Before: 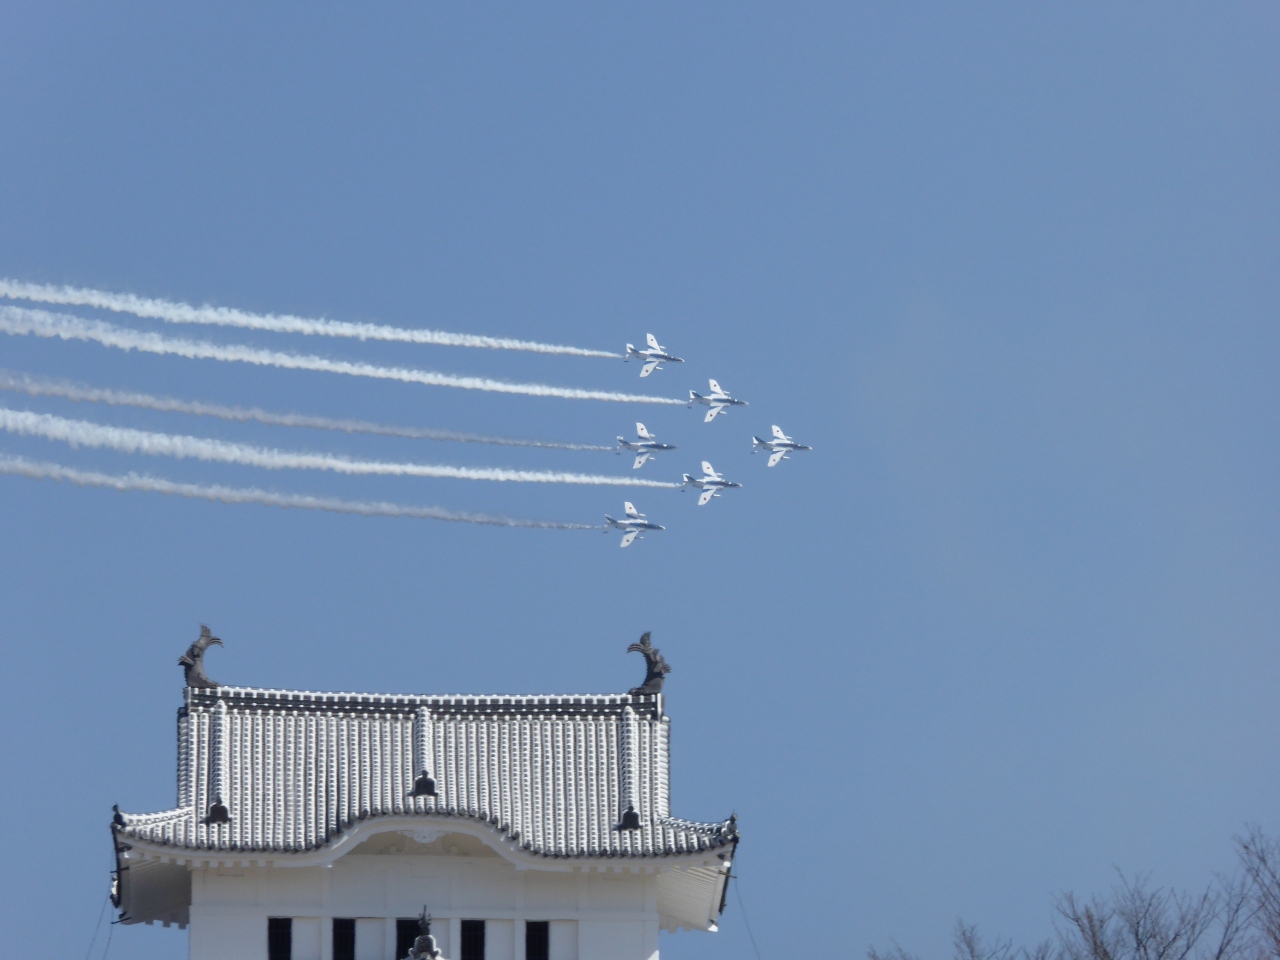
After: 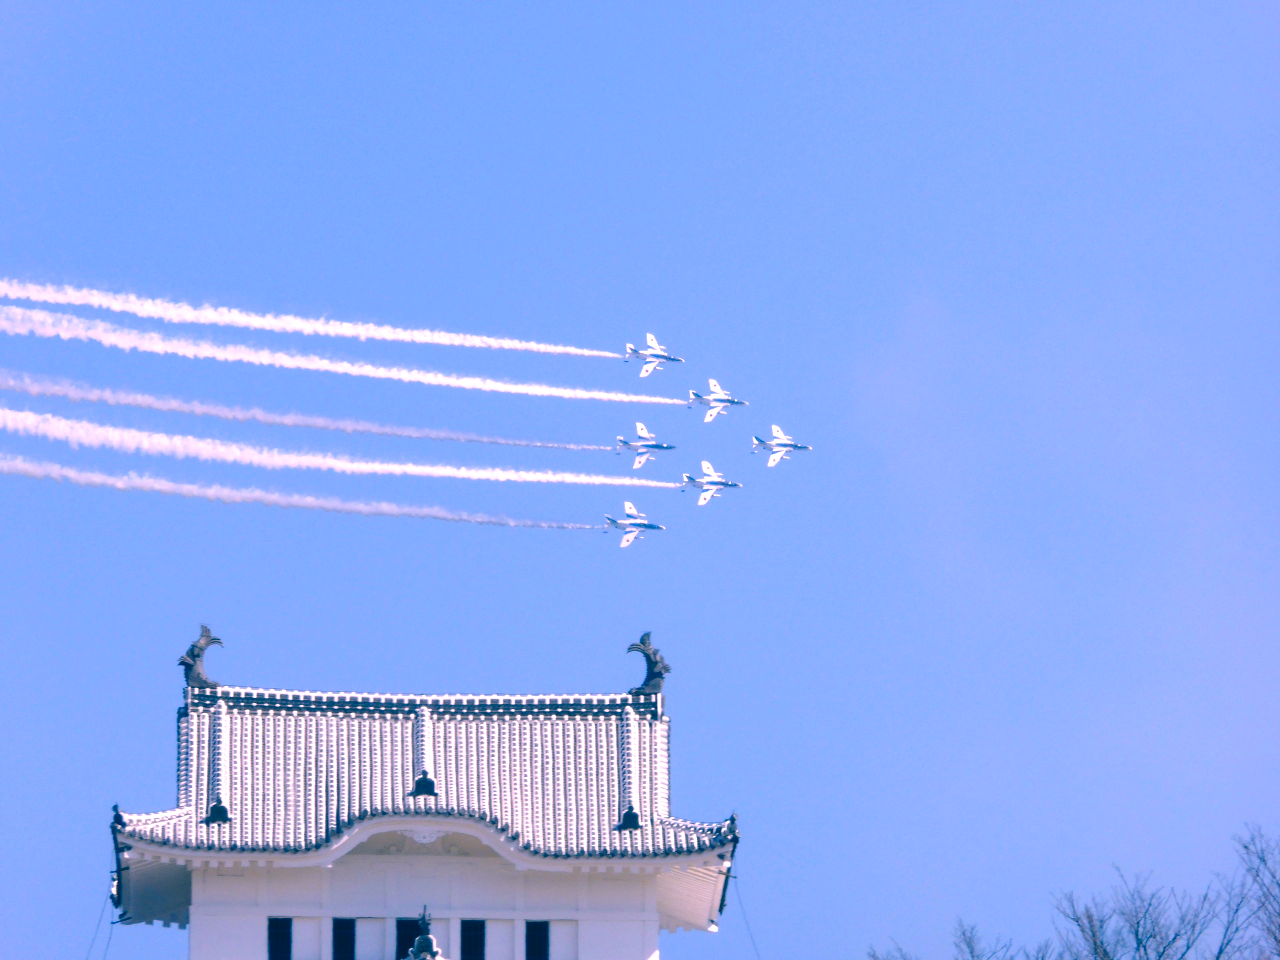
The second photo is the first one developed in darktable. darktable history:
color correction: highlights a* 17.03, highlights b* 0.205, shadows a* -15.38, shadows b* -14.56, saturation 1.5
local contrast: highlights 100%, shadows 100%, detail 120%, midtone range 0.2
exposure: black level correction 0, exposure 0.7 EV, compensate exposure bias true, compensate highlight preservation false
